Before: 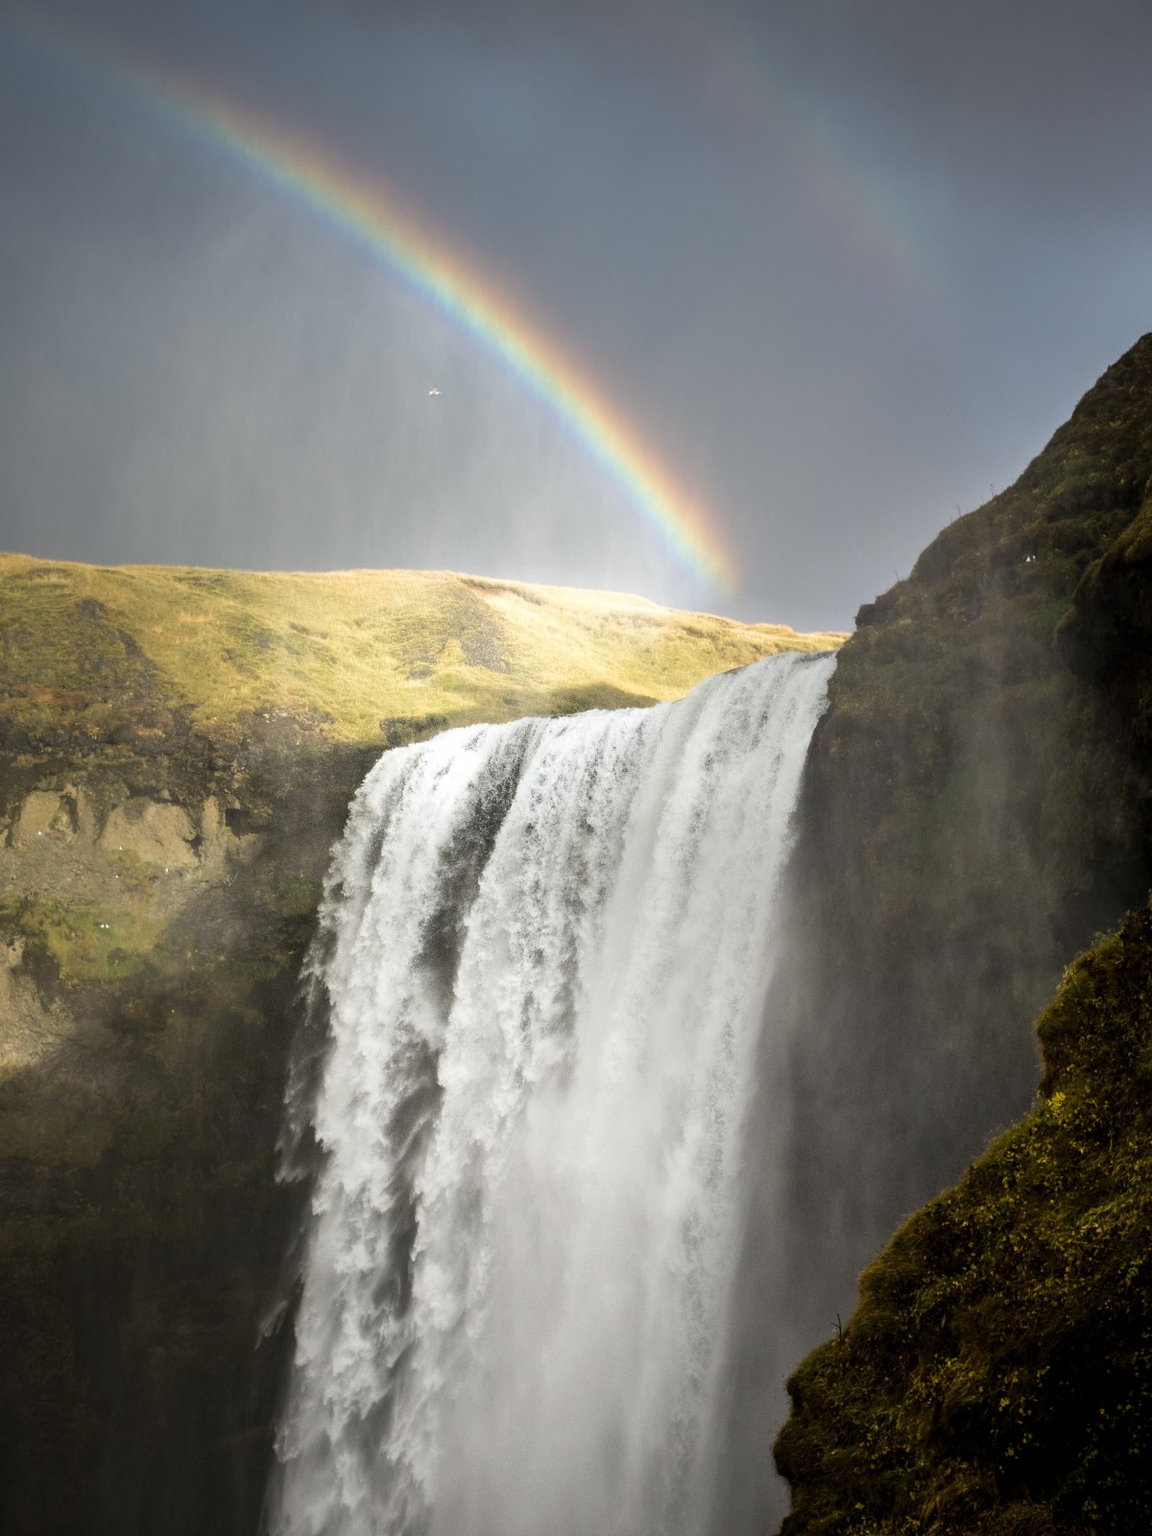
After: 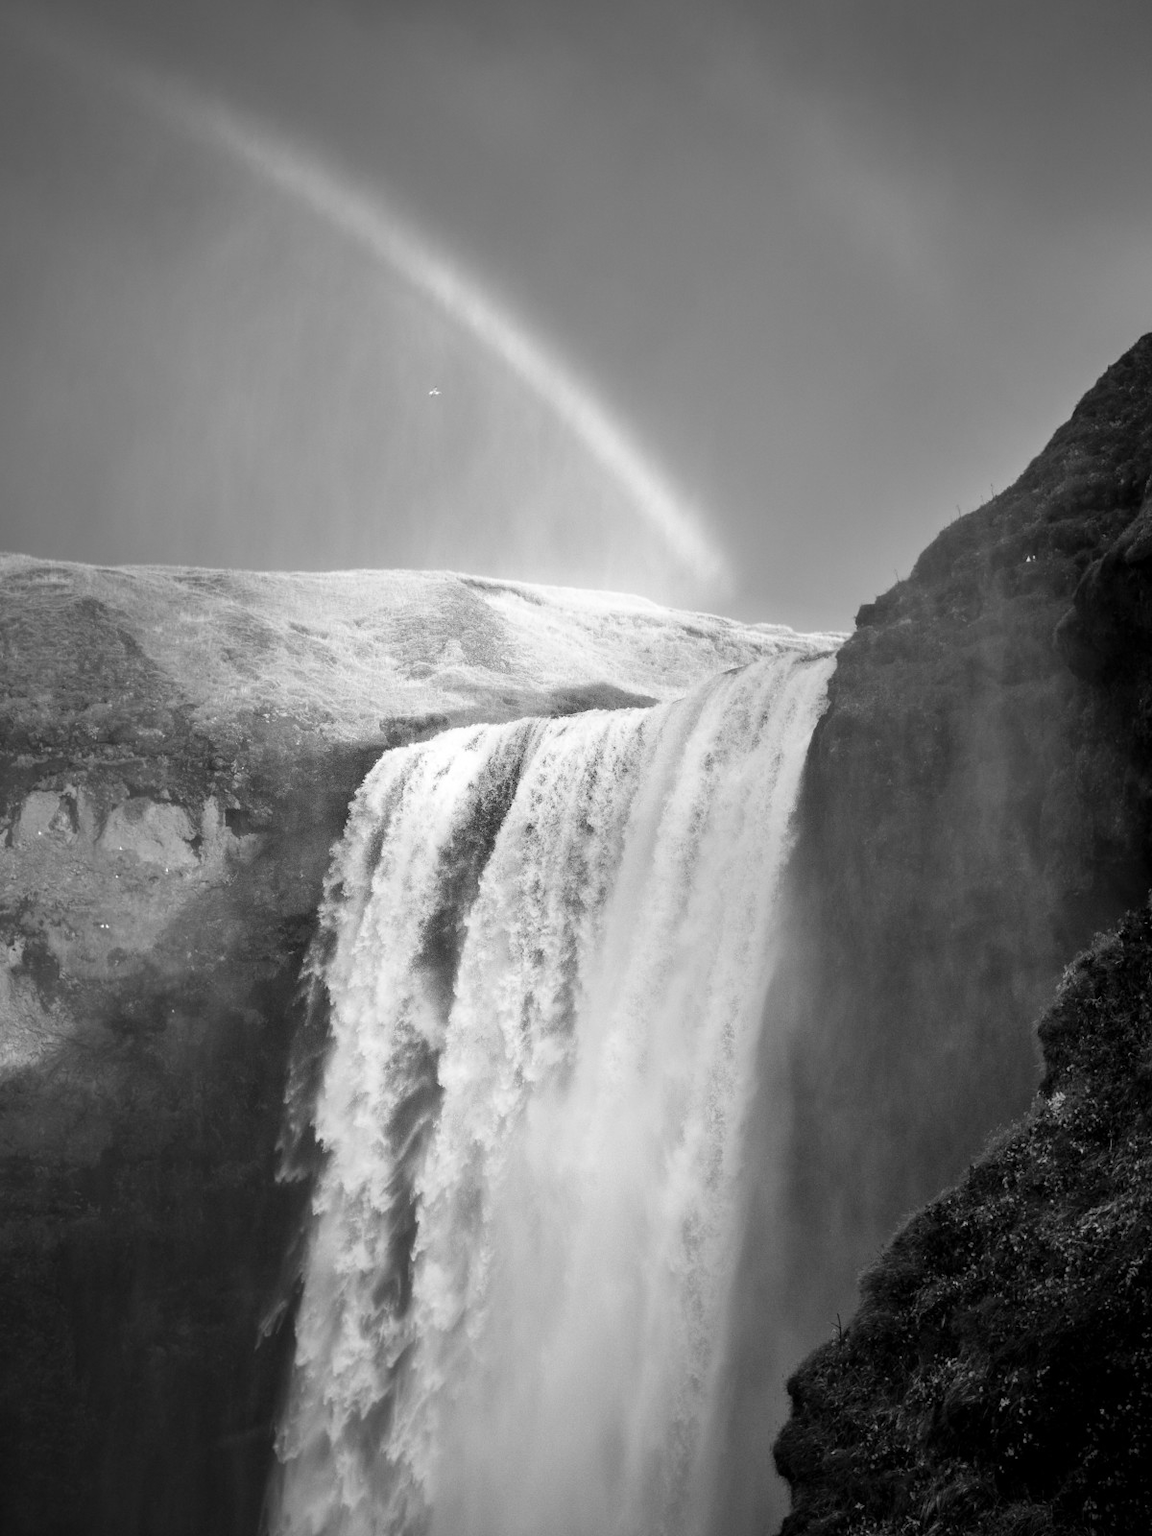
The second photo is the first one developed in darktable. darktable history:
shadows and highlights: shadows 20.55, highlights -20.99, soften with gaussian
monochrome: on, module defaults
